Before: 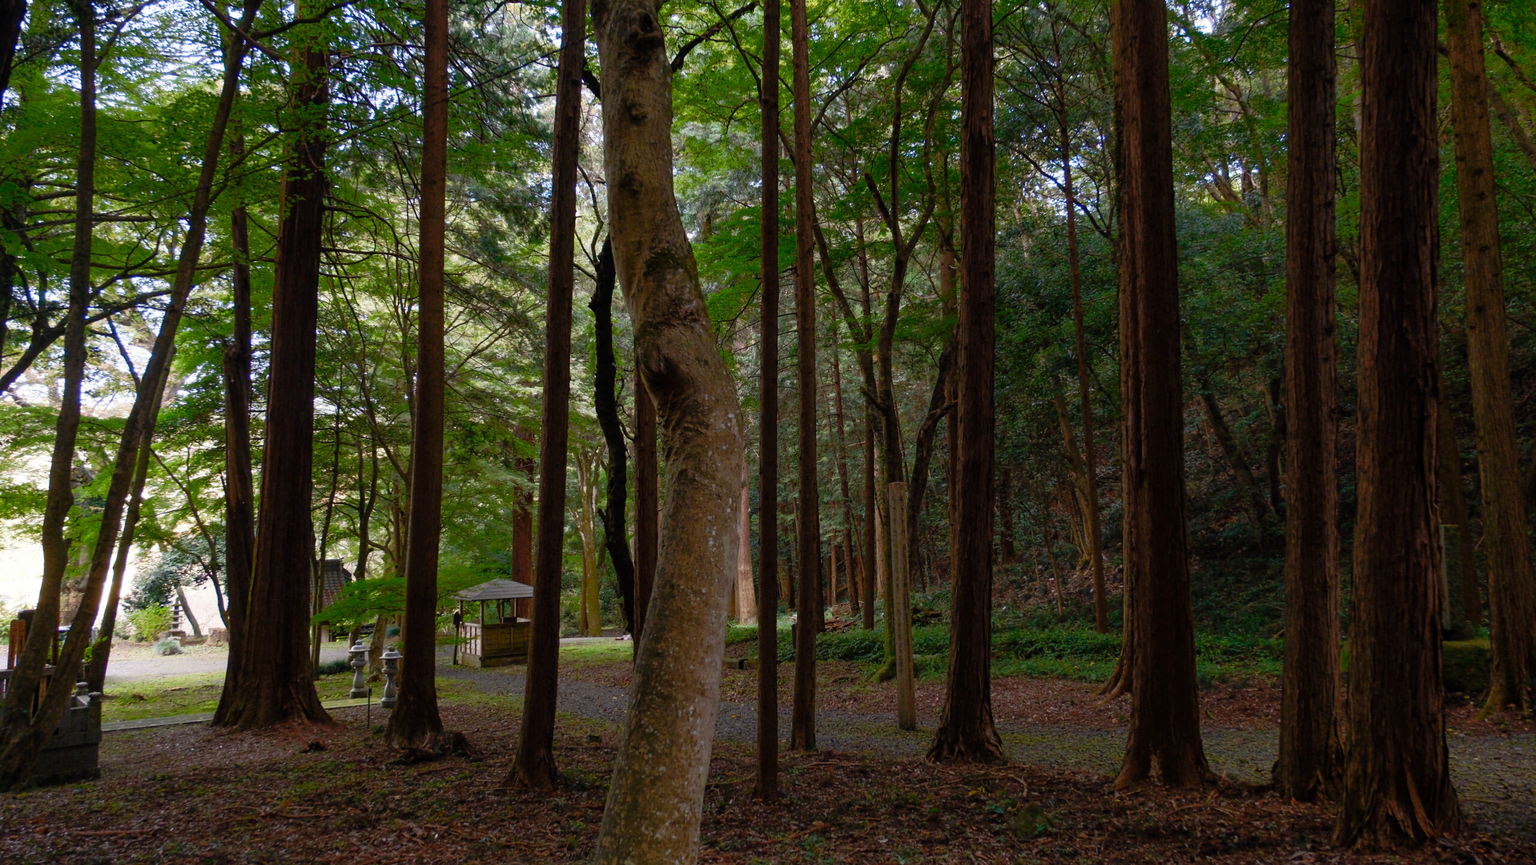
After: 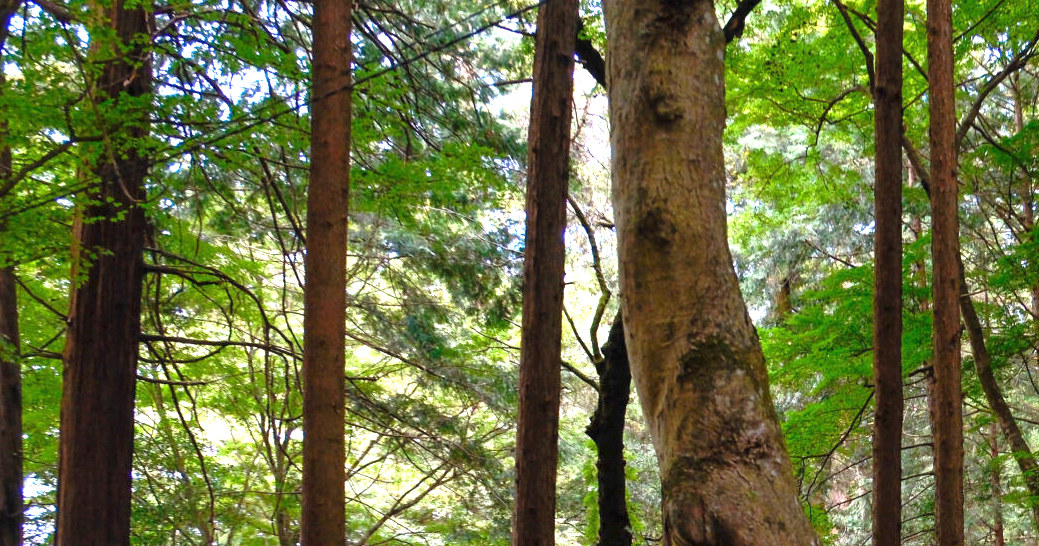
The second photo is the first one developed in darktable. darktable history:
crop: left 15.452%, top 5.459%, right 43.956%, bottom 56.62%
exposure: black level correction 0, exposure 1.4 EV, compensate highlight preservation false
